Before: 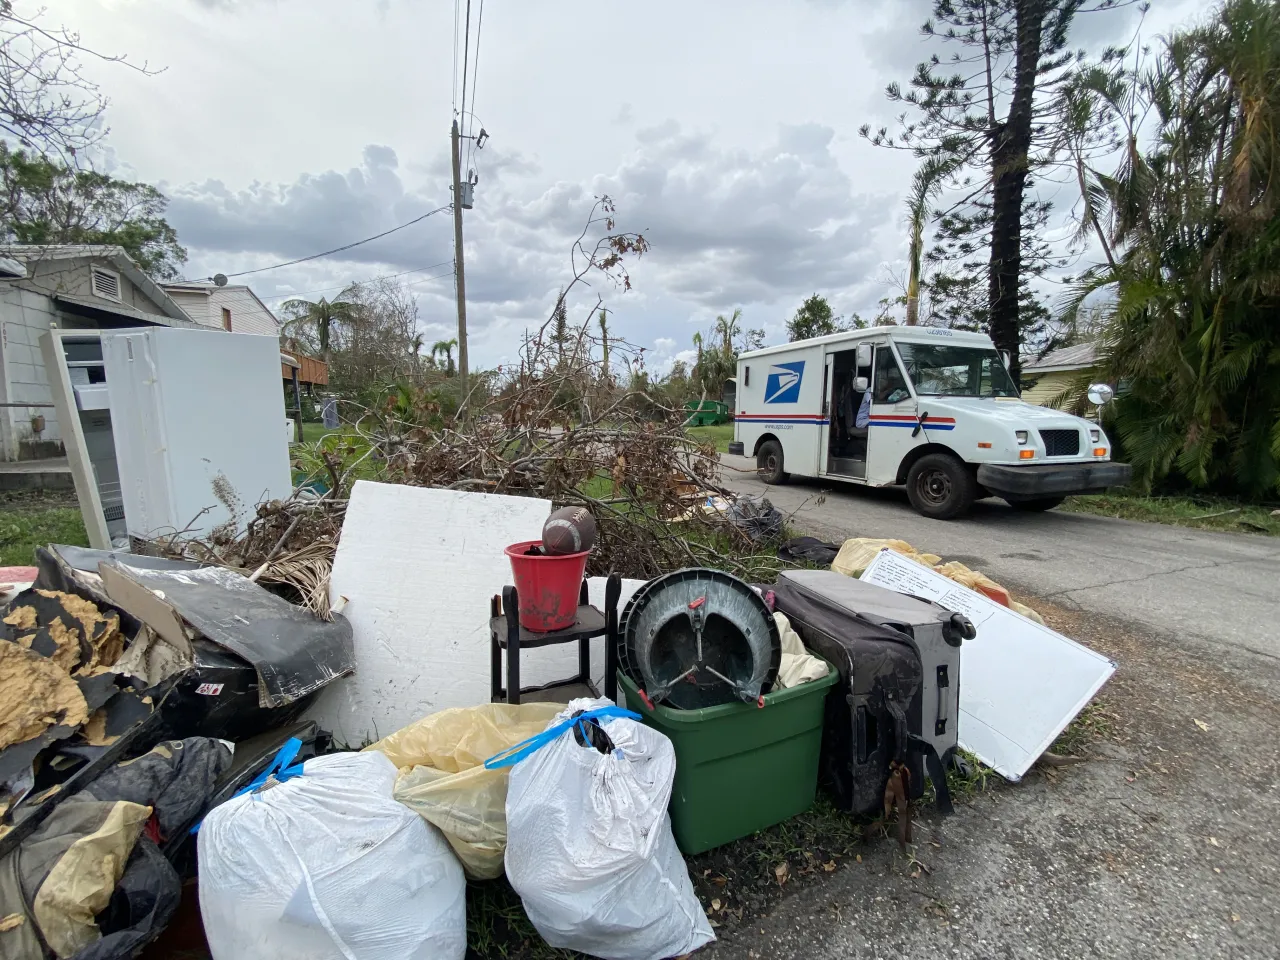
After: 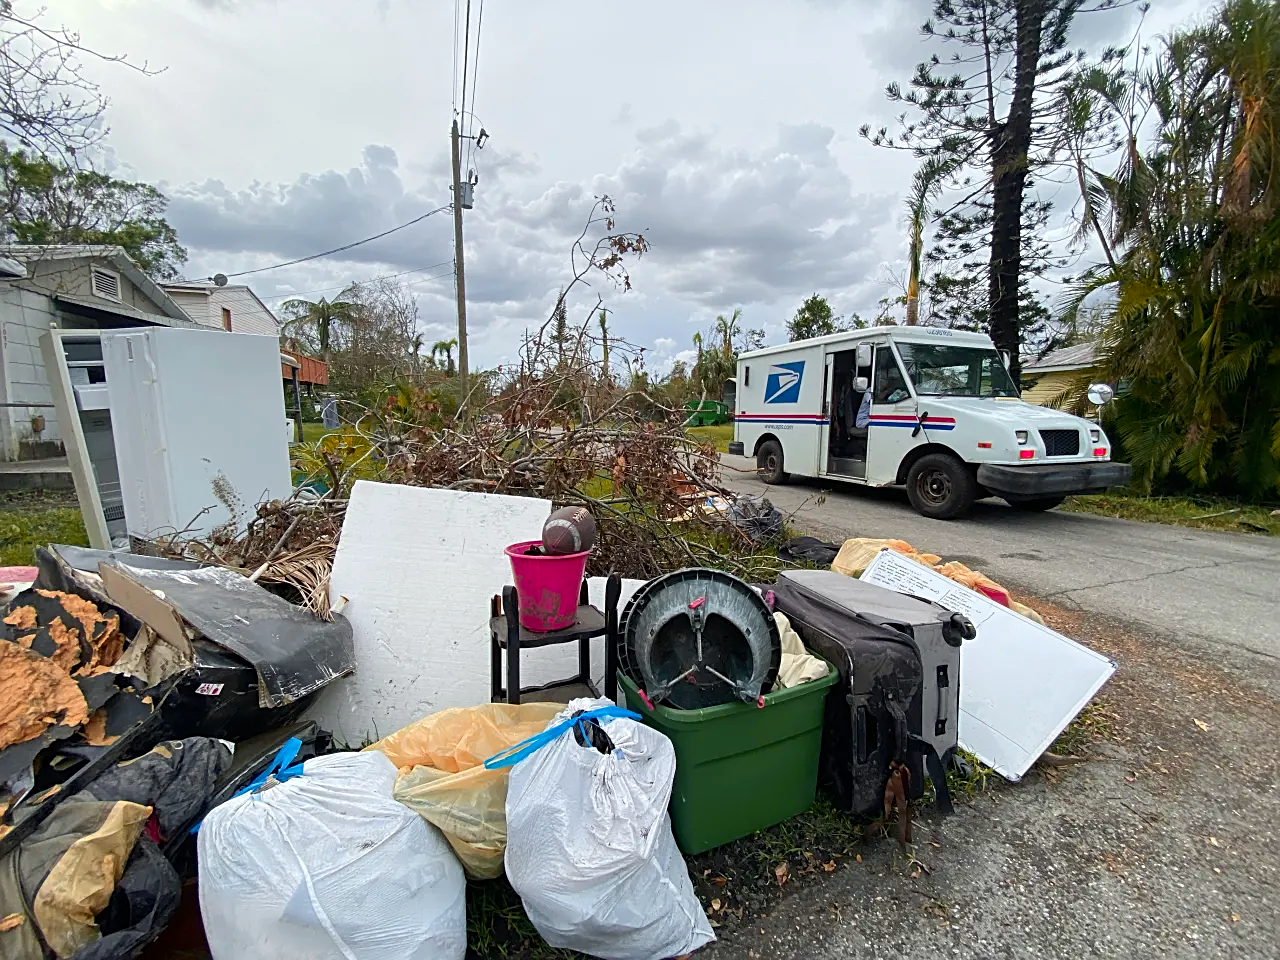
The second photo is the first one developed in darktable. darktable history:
color zones: curves: ch1 [(0.24, 0.634) (0.75, 0.5)]; ch2 [(0.253, 0.437) (0.745, 0.491)], mix 102.12%
sharpen: on, module defaults
